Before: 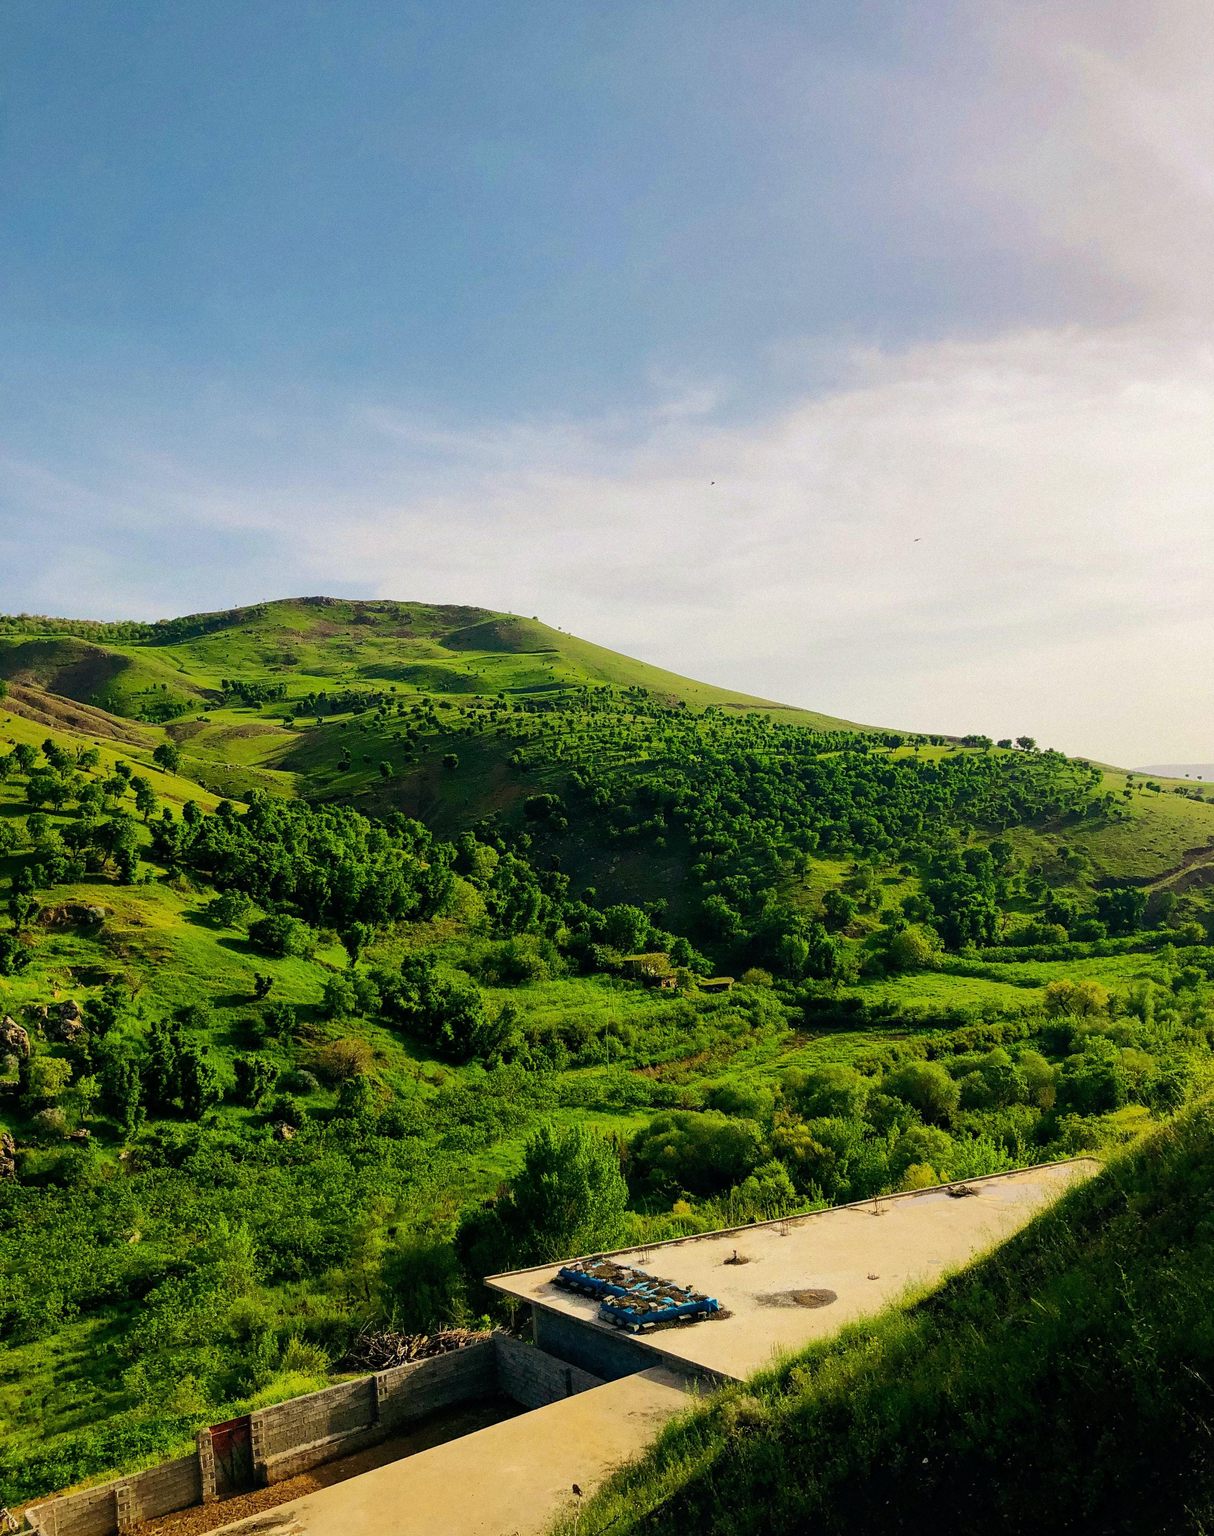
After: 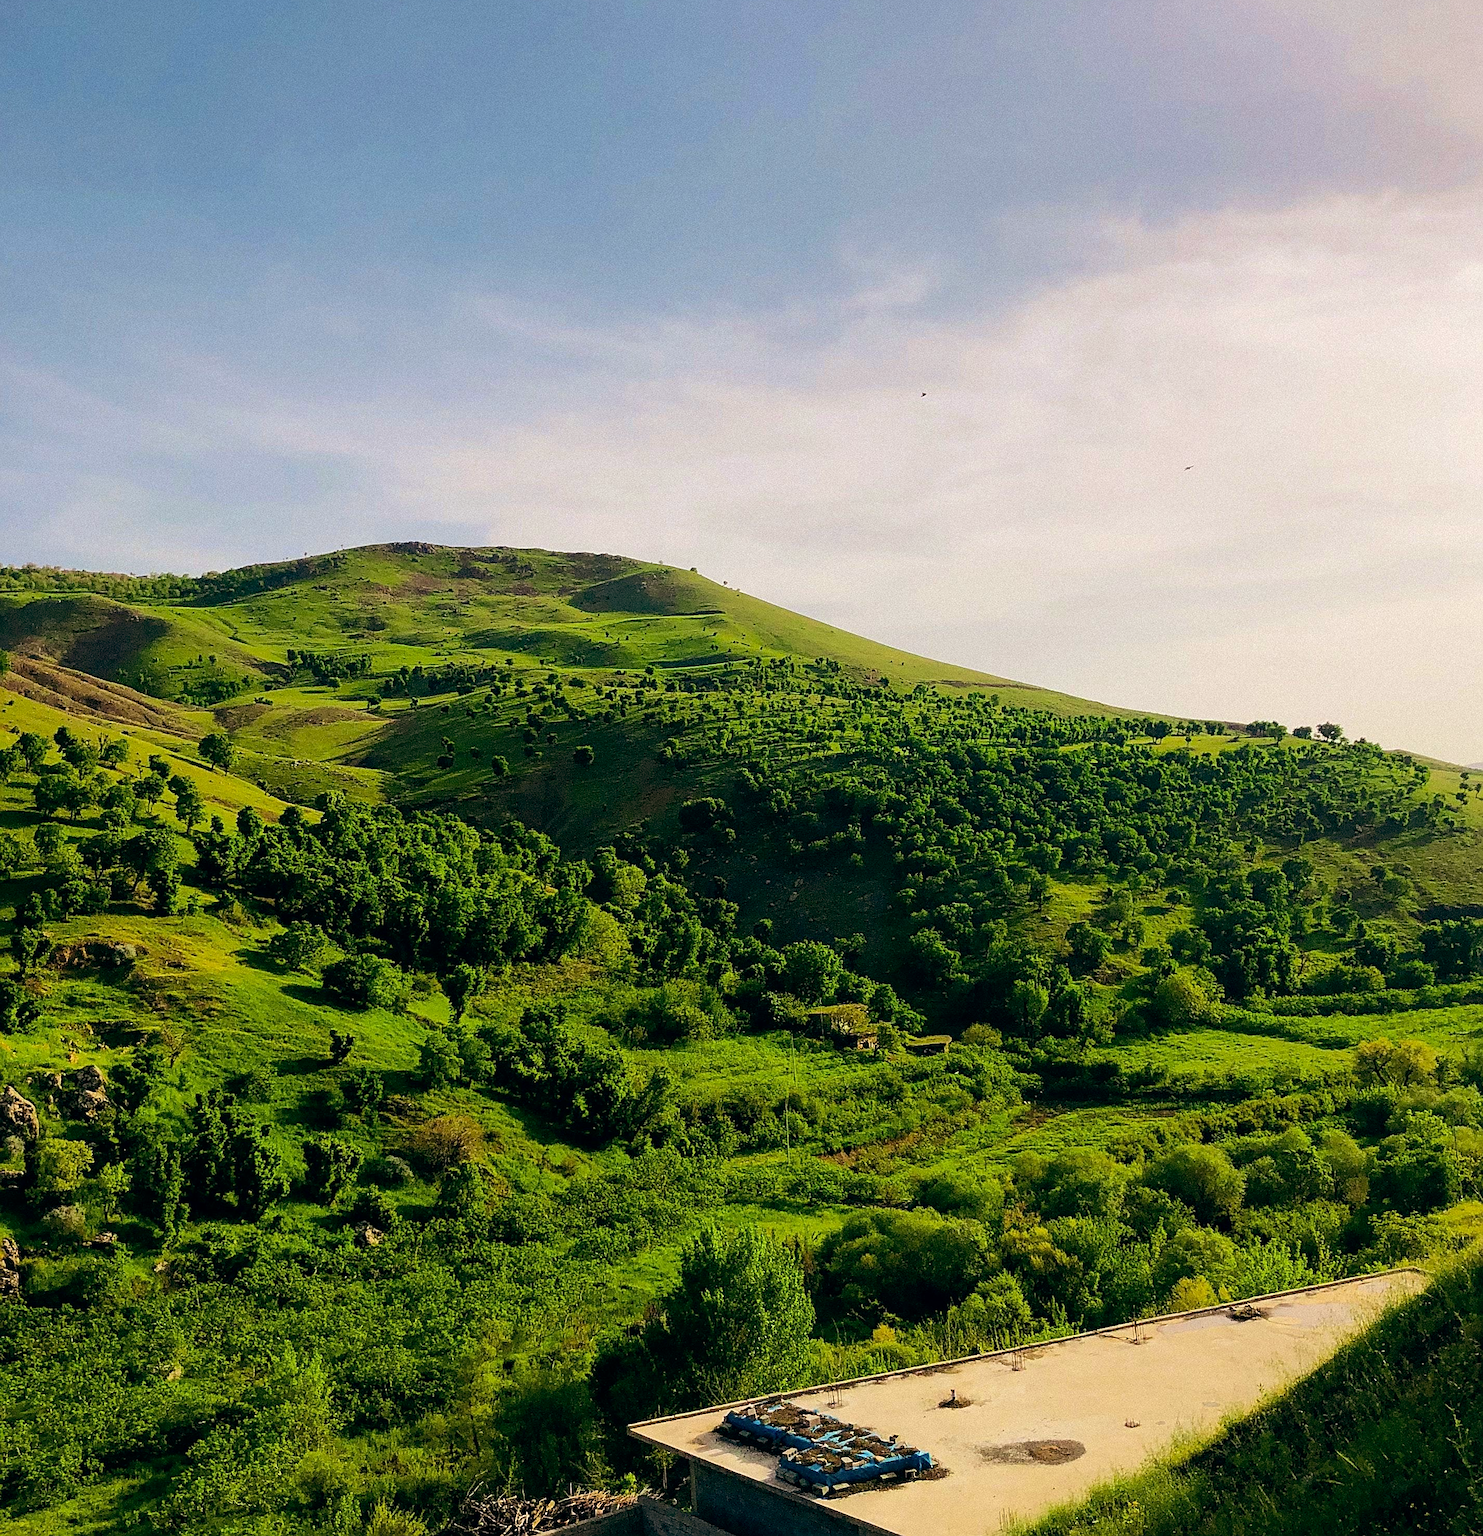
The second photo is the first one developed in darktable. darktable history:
sharpen: on, module defaults
color balance: lift [0.998, 0.998, 1.001, 1.002], gamma [0.995, 1.025, 0.992, 0.975], gain [0.995, 1.02, 0.997, 0.98]
crop and rotate: angle 0.03°, top 11.643%, right 5.651%, bottom 11.189%
